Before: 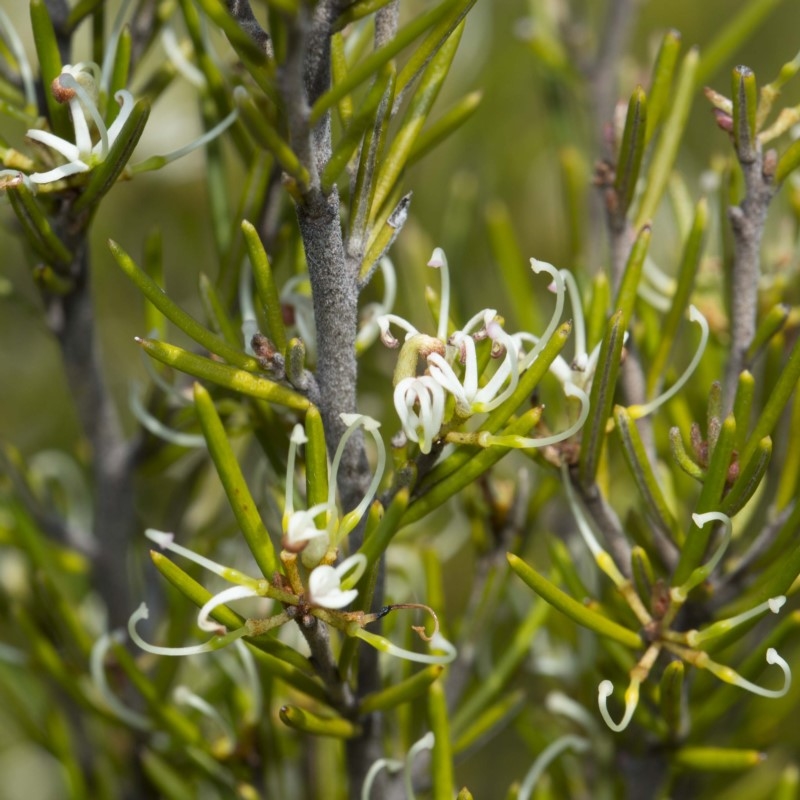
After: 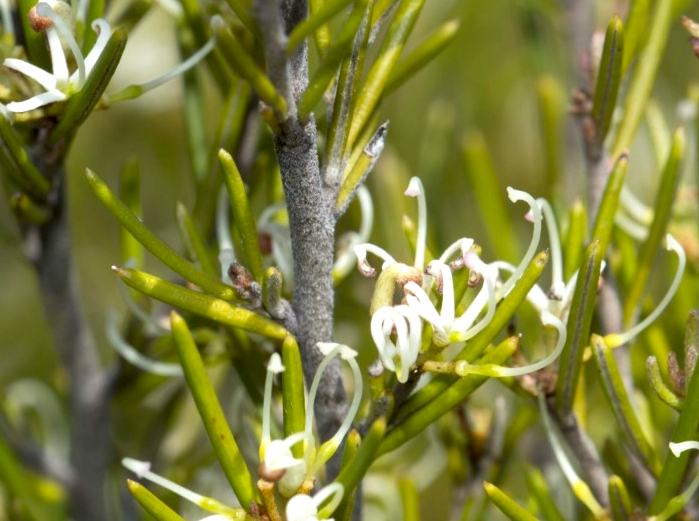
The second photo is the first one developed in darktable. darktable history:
exposure: black level correction 0.005, exposure 0.413 EV, compensate highlight preservation false
crop: left 2.92%, top 8.889%, right 9.68%, bottom 25.955%
